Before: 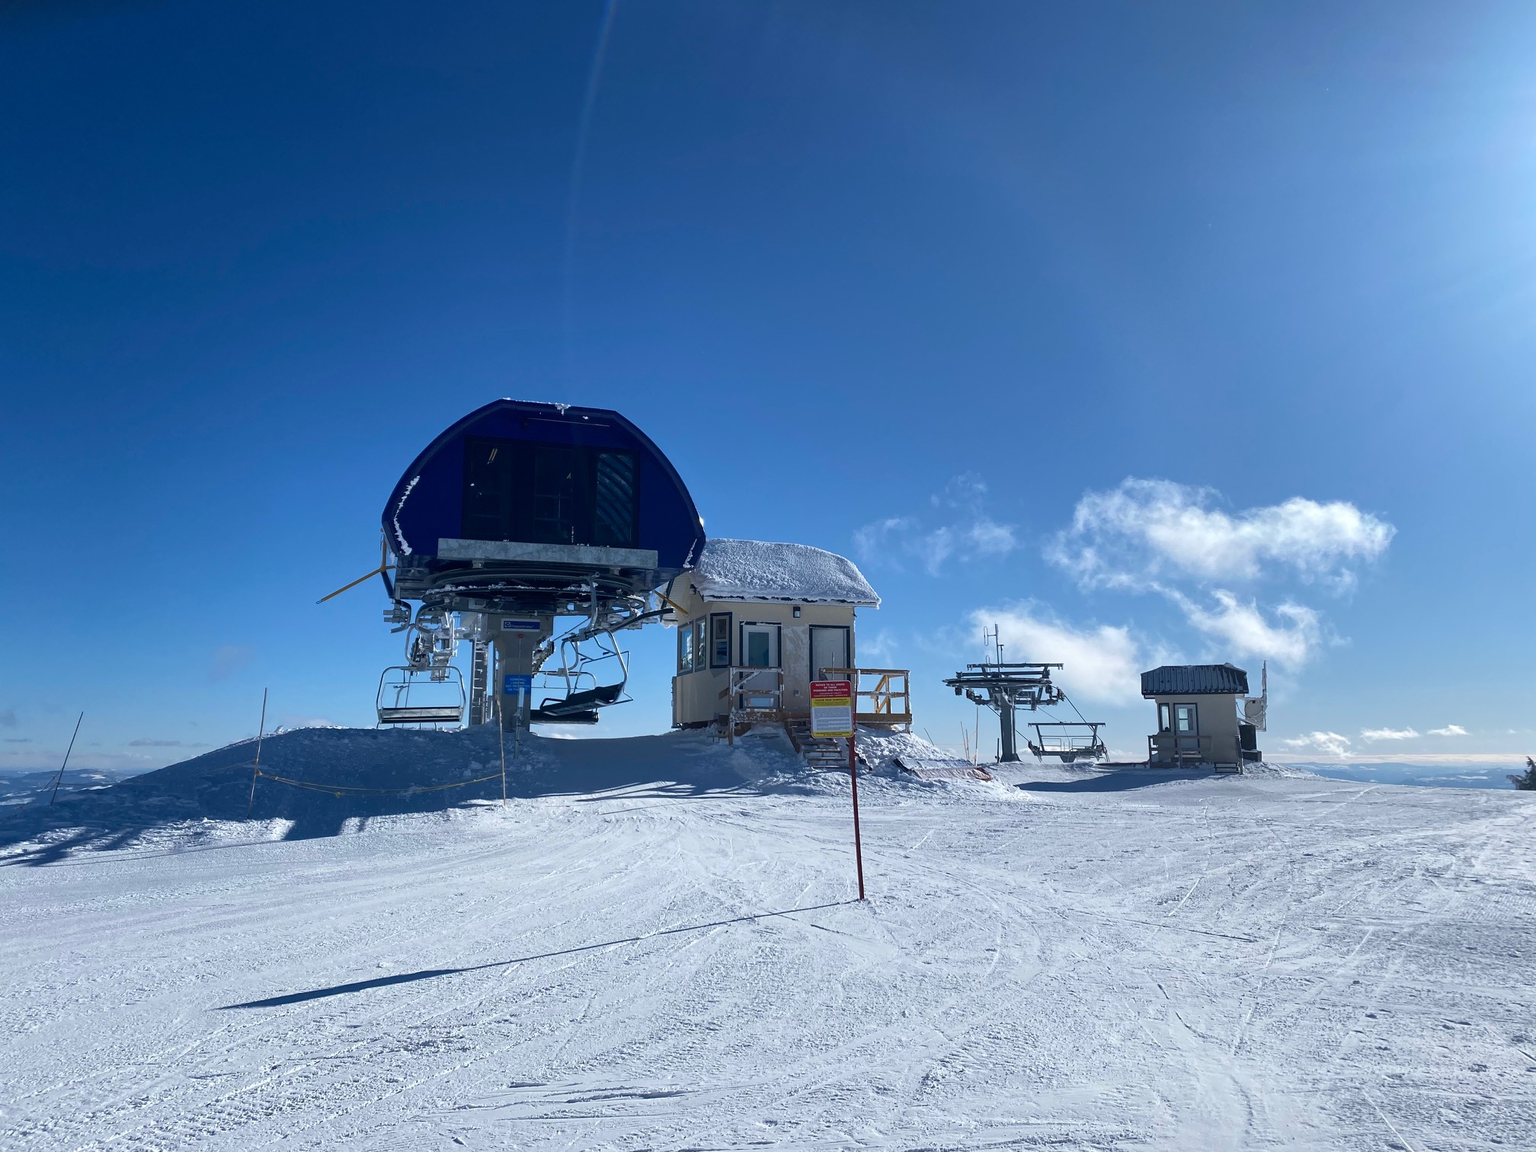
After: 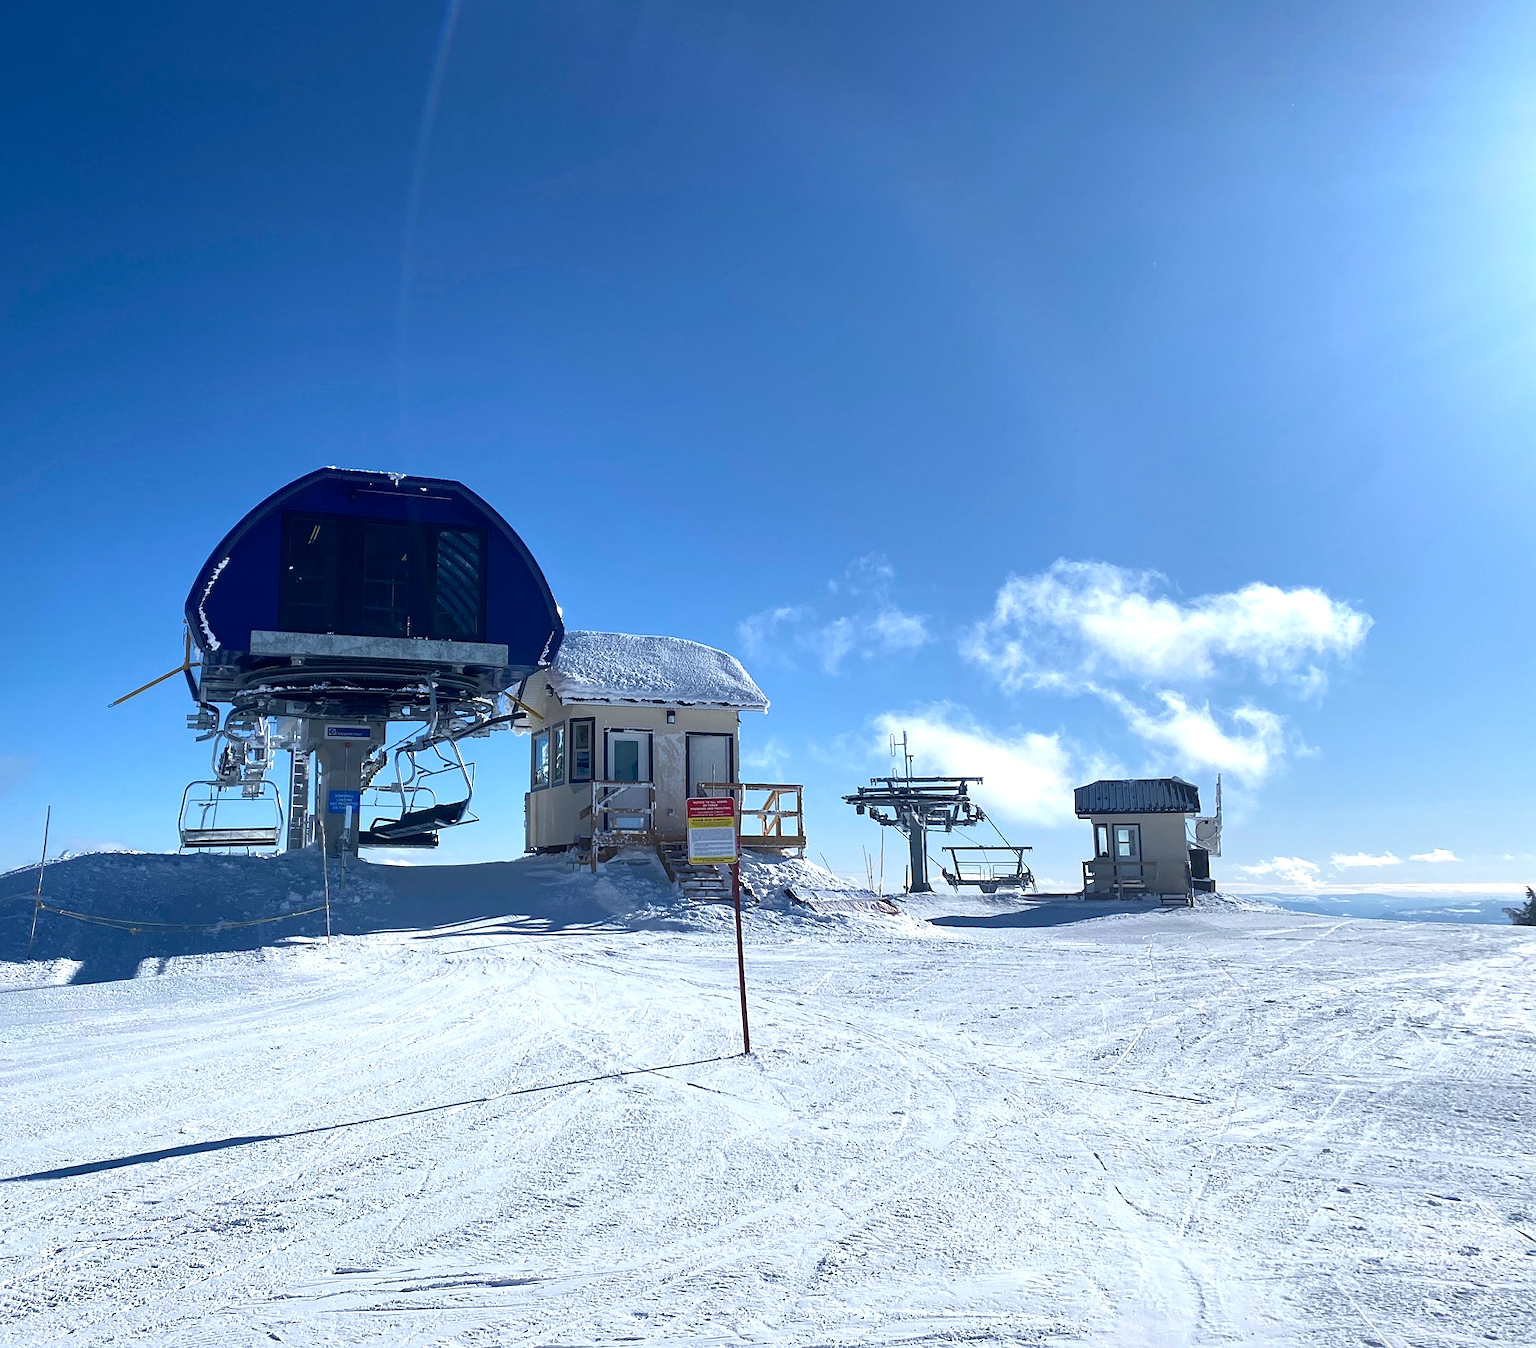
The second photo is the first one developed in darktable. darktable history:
exposure: black level correction 0.001, exposure 0.5 EV, compensate exposure bias true, compensate highlight preservation false
sharpen: radius 1.272, amount 0.305, threshold 0
crop and rotate: left 14.584%
